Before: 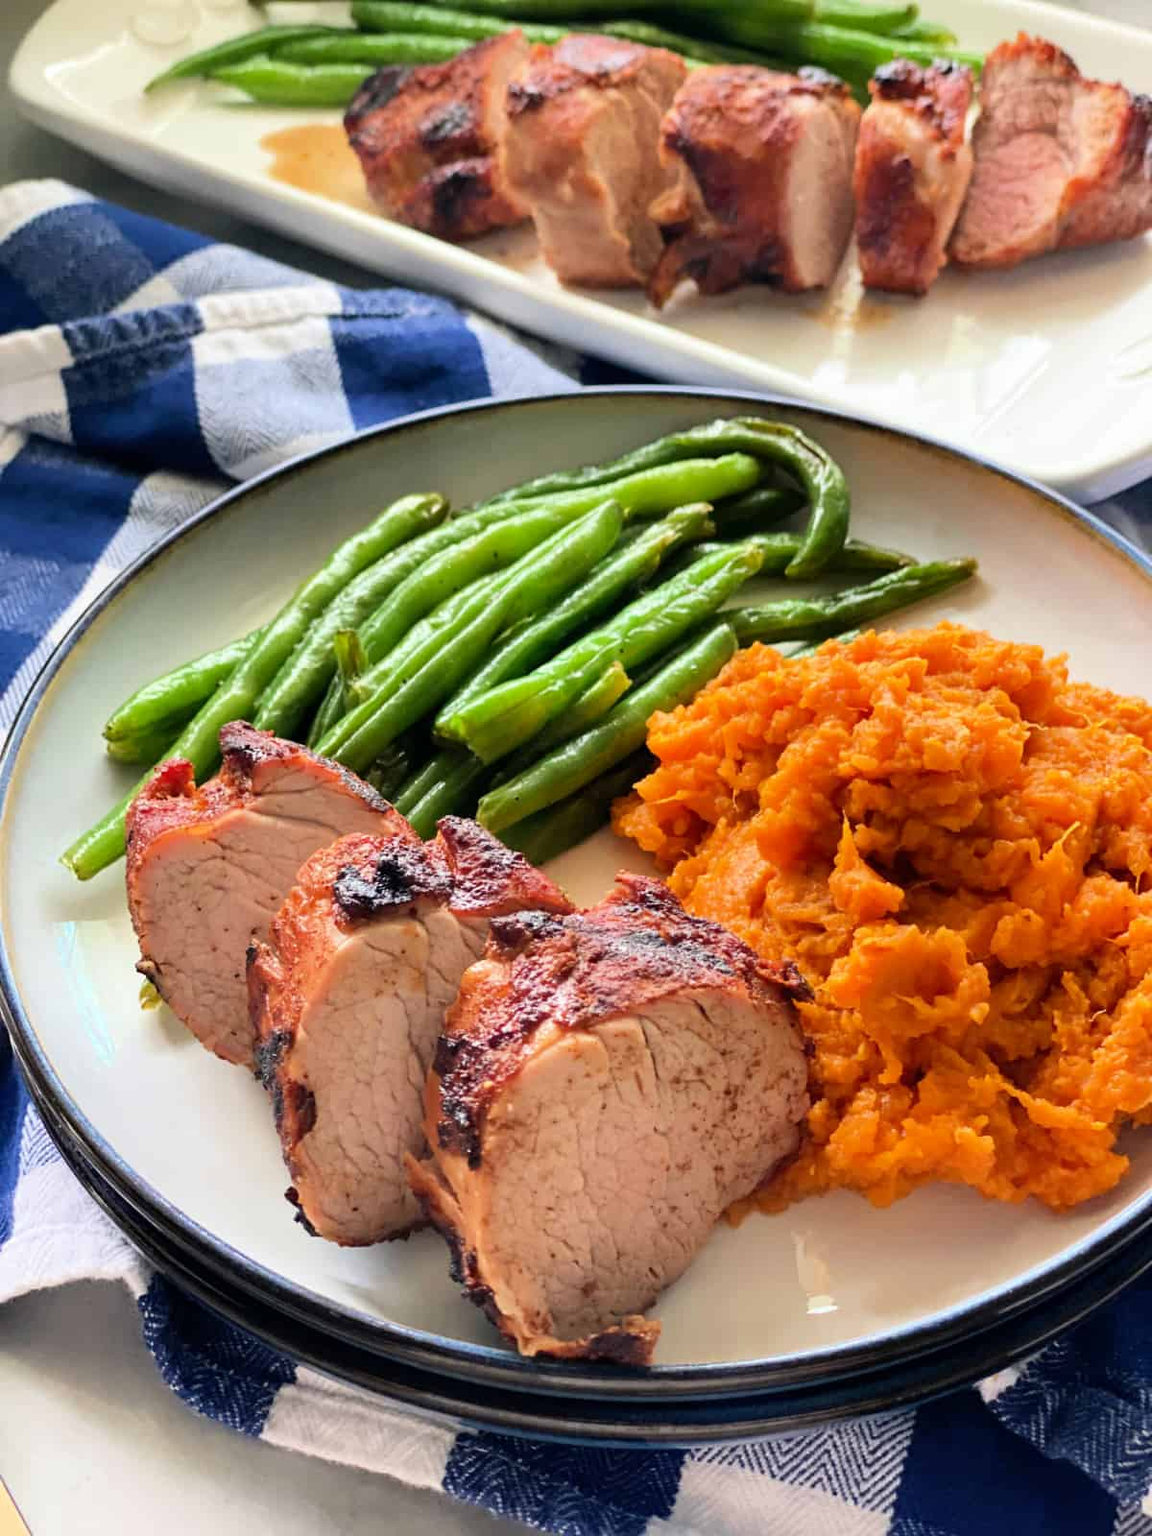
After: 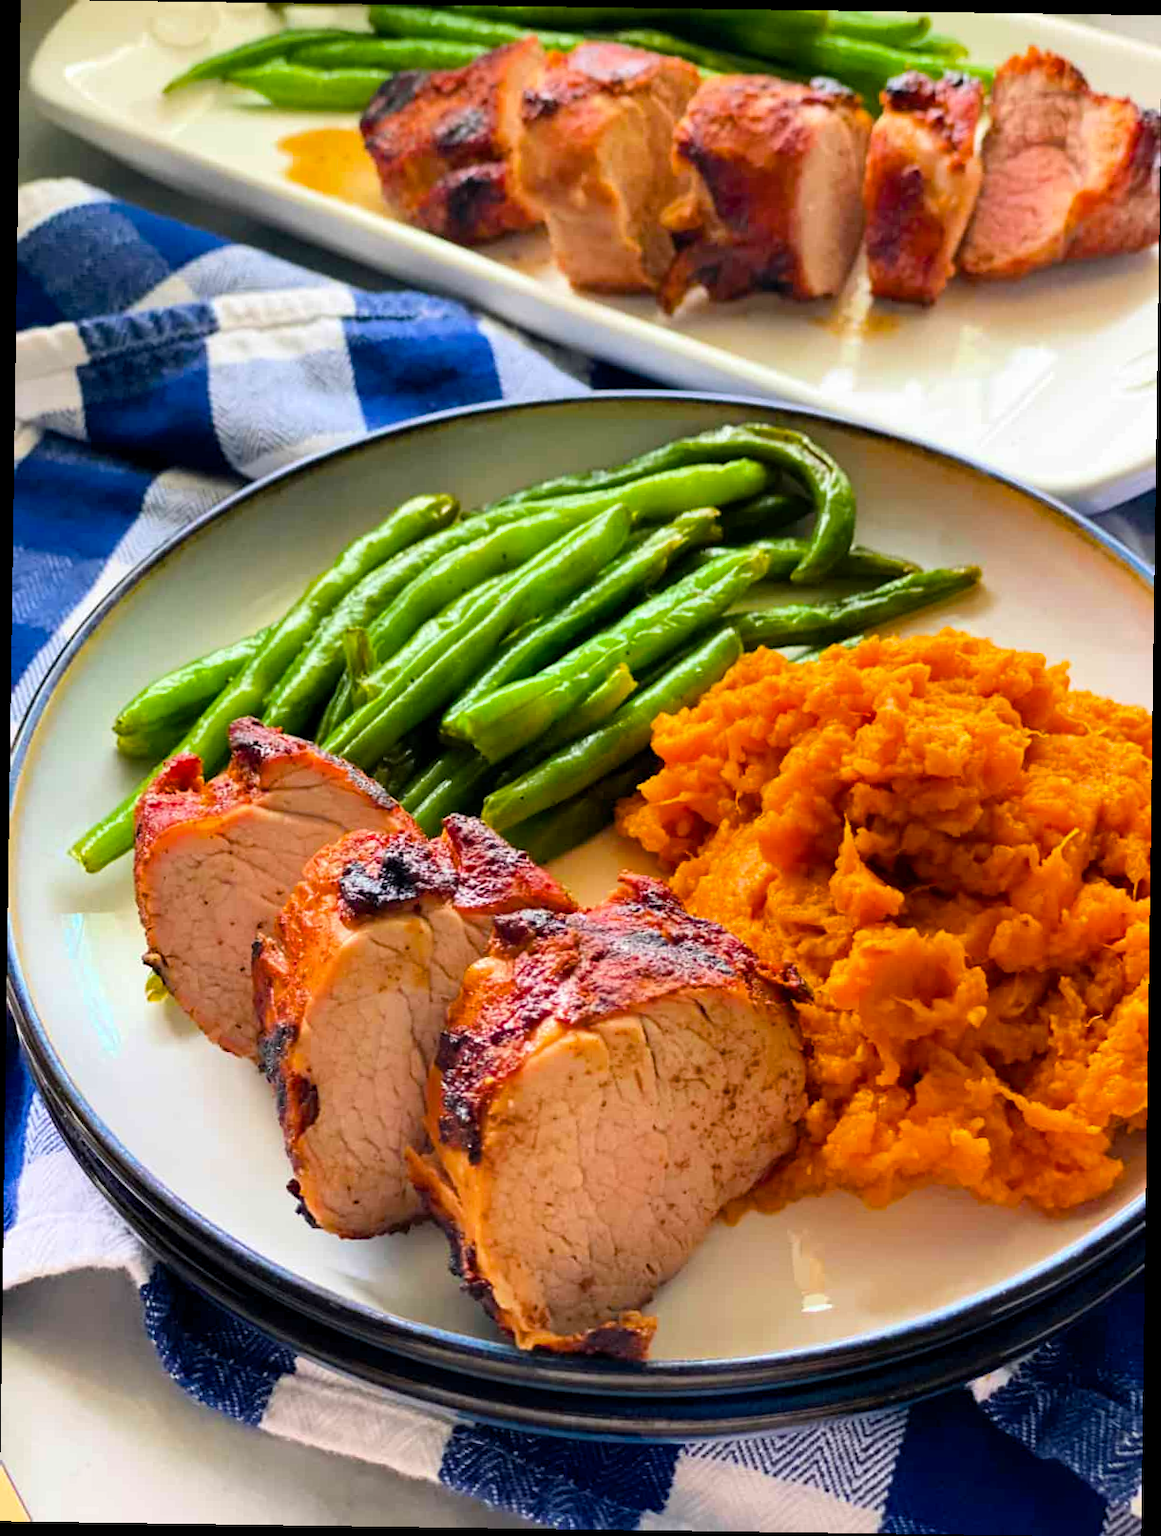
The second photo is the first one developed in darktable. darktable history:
exposure: black level correction 0.001, compensate highlight preservation false
white balance: emerald 1
color balance rgb: linear chroma grading › global chroma 10%, perceptual saturation grading › global saturation 30%, global vibrance 10%
rotate and perspective: rotation 0.8°, automatic cropping off
